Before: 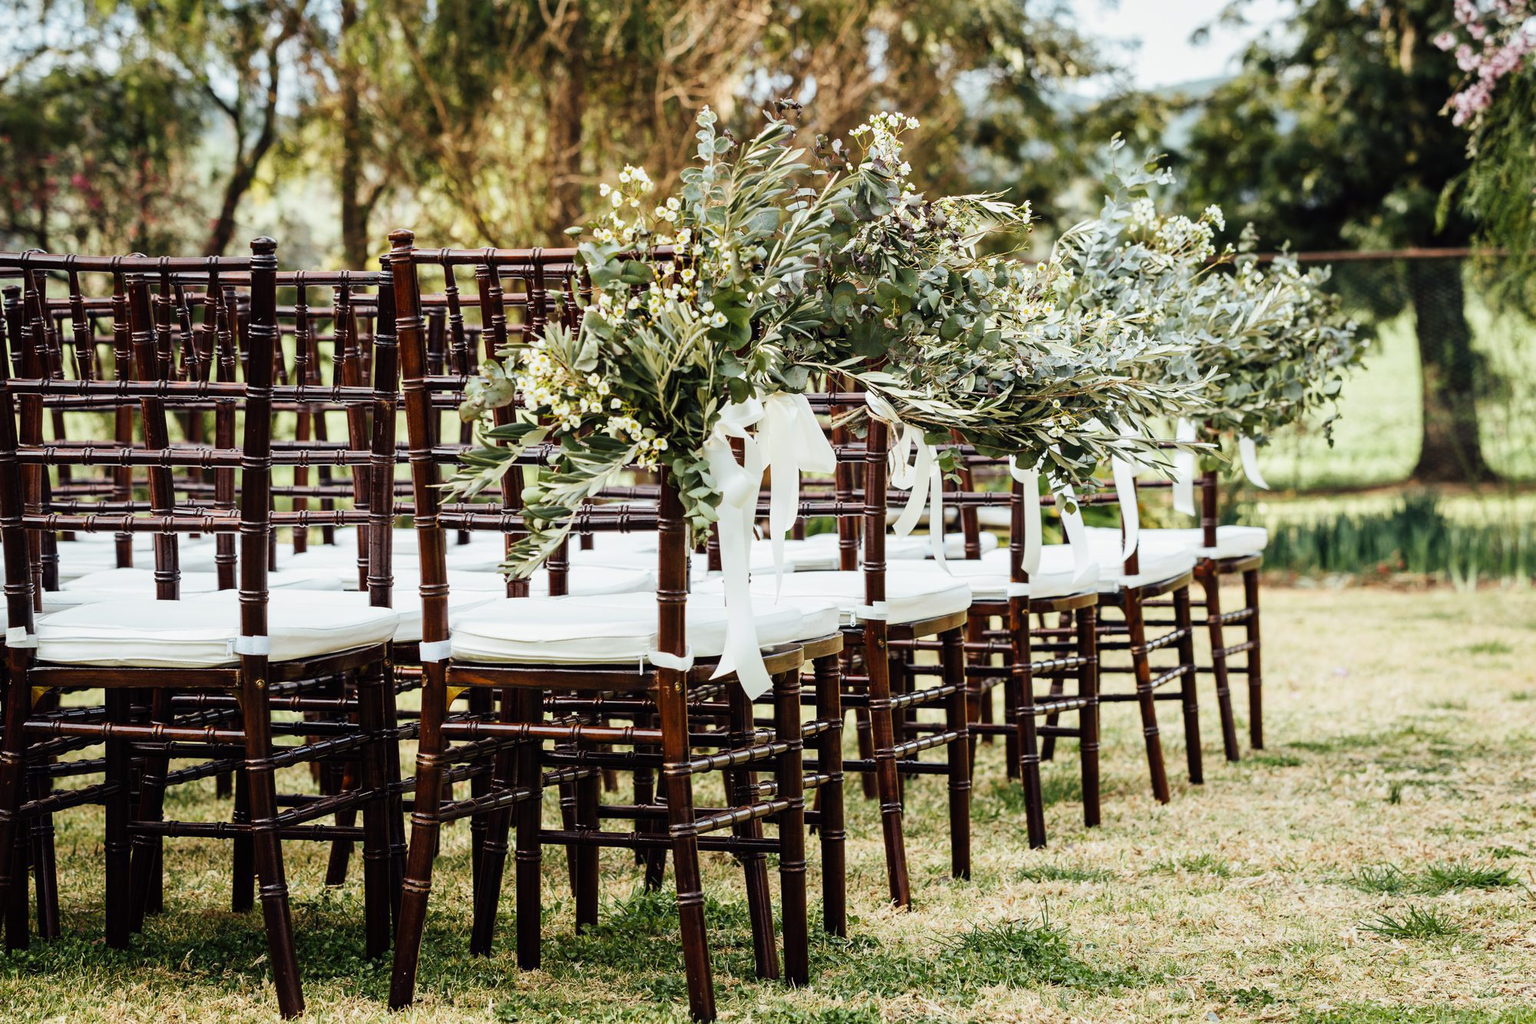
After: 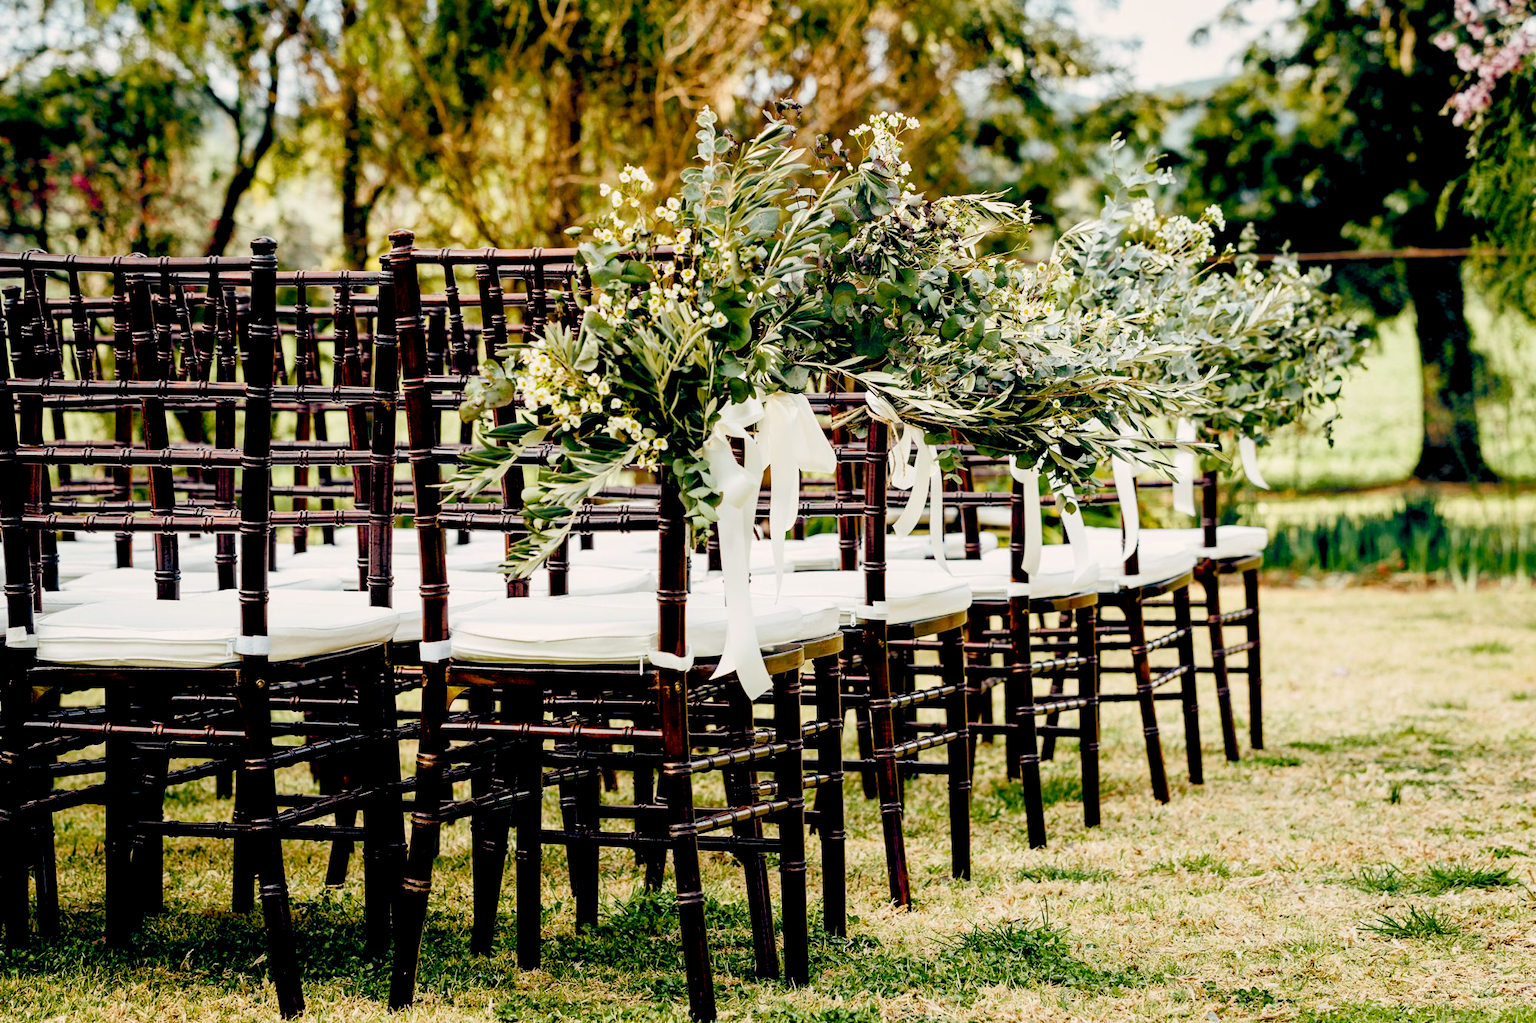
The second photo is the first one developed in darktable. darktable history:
color balance: lift [0.975, 0.993, 1, 1.015], gamma [1.1, 1, 1, 0.945], gain [1, 1.04, 1, 0.95]
tone equalizer: on, module defaults
color balance rgb: perceptual saturation grading › global saturation 35%, perceptual saturation grading › highlights -25%, perceptual saturation grading › shadows 50%
